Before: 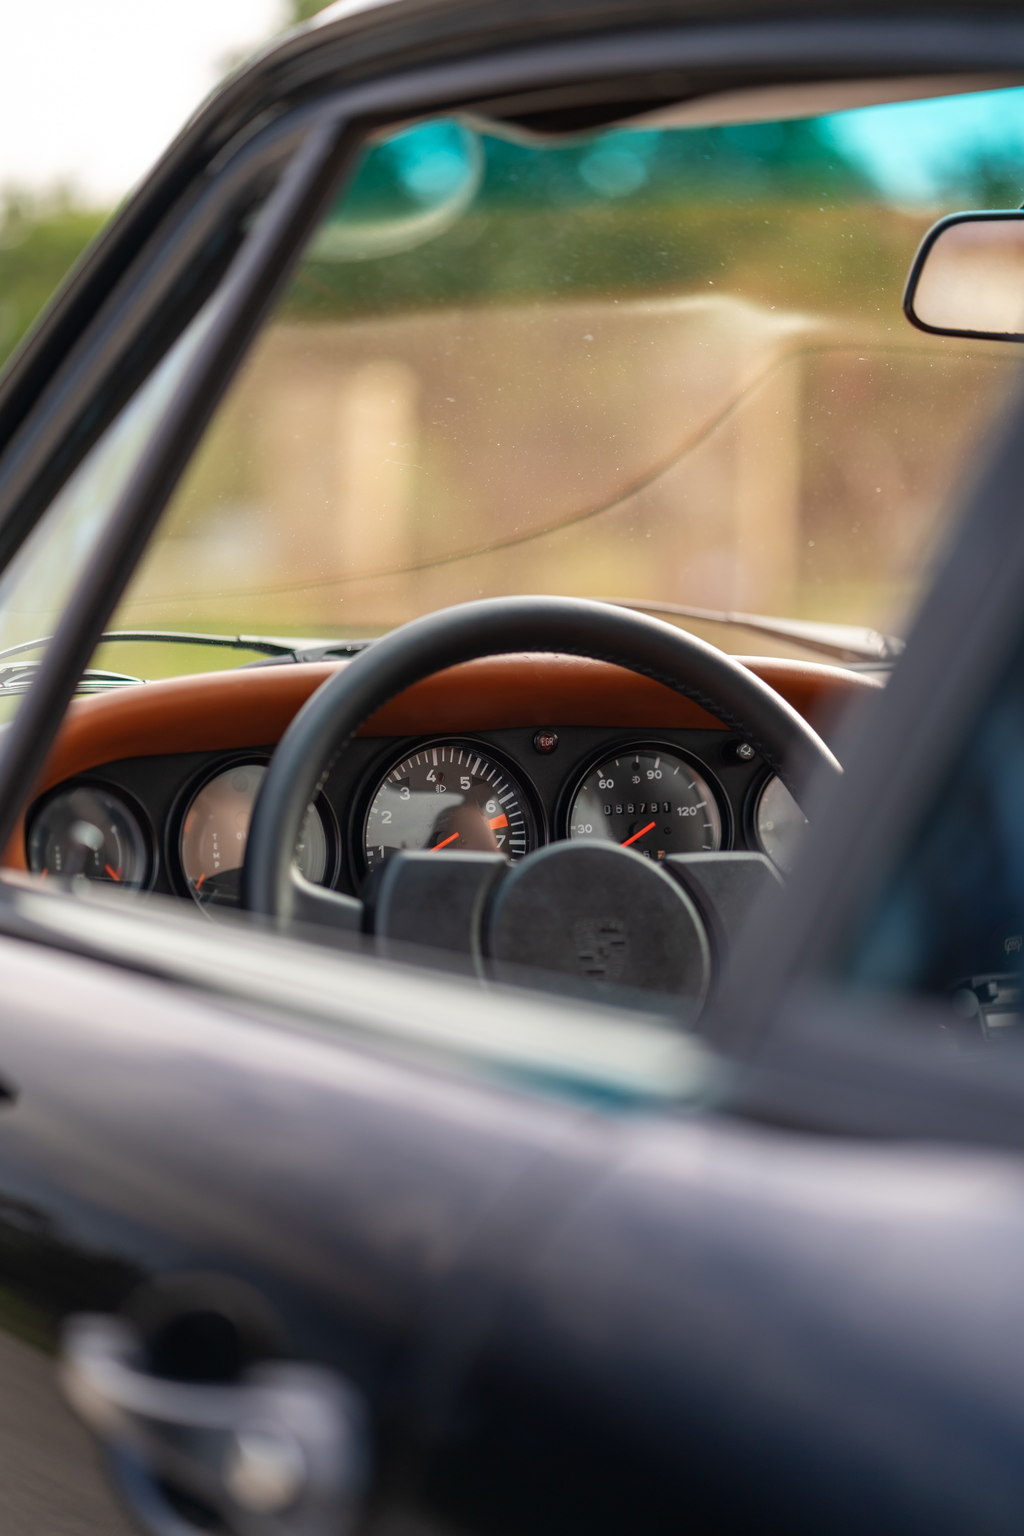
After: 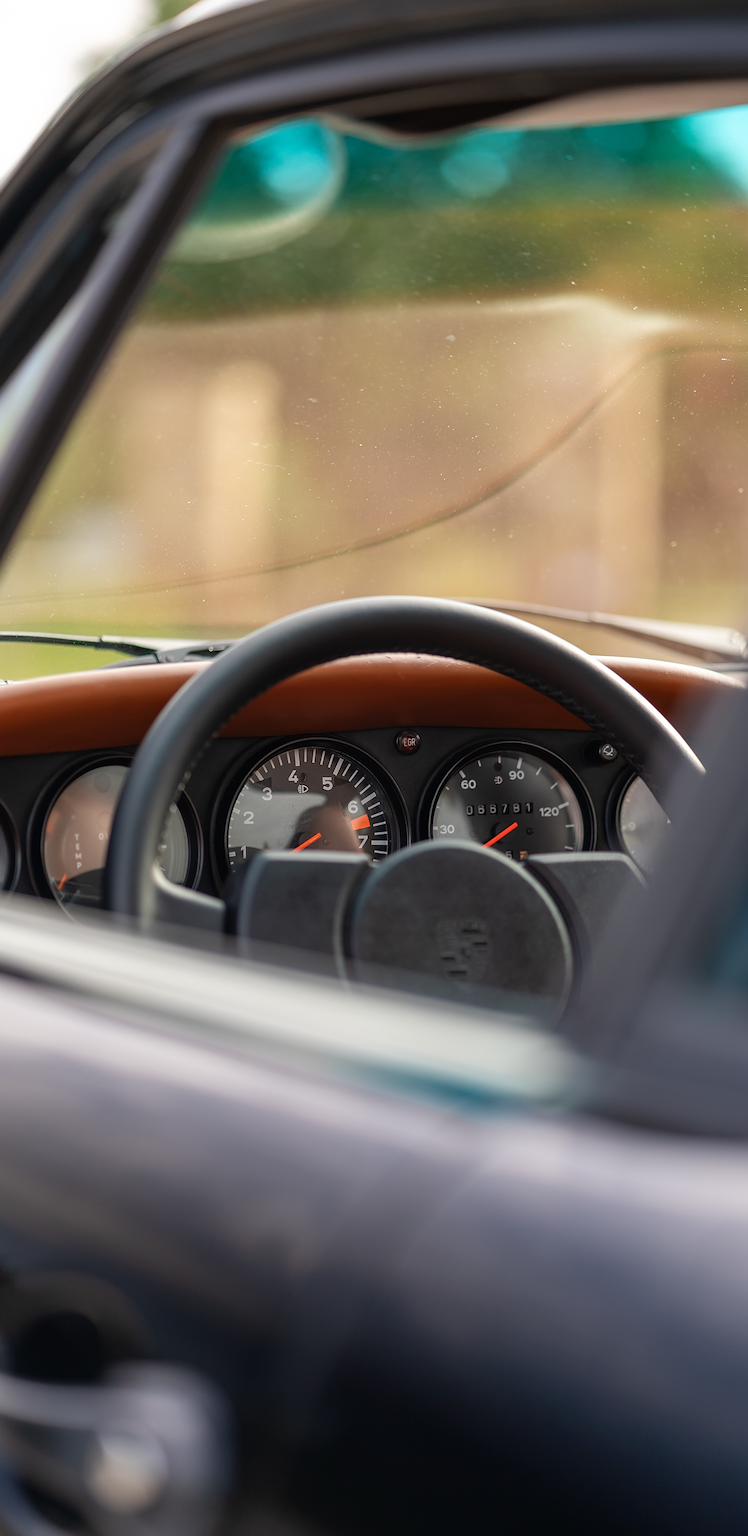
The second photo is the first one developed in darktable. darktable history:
crop: left 13.508%, right 13.429%
sharpen: on, module defaults
